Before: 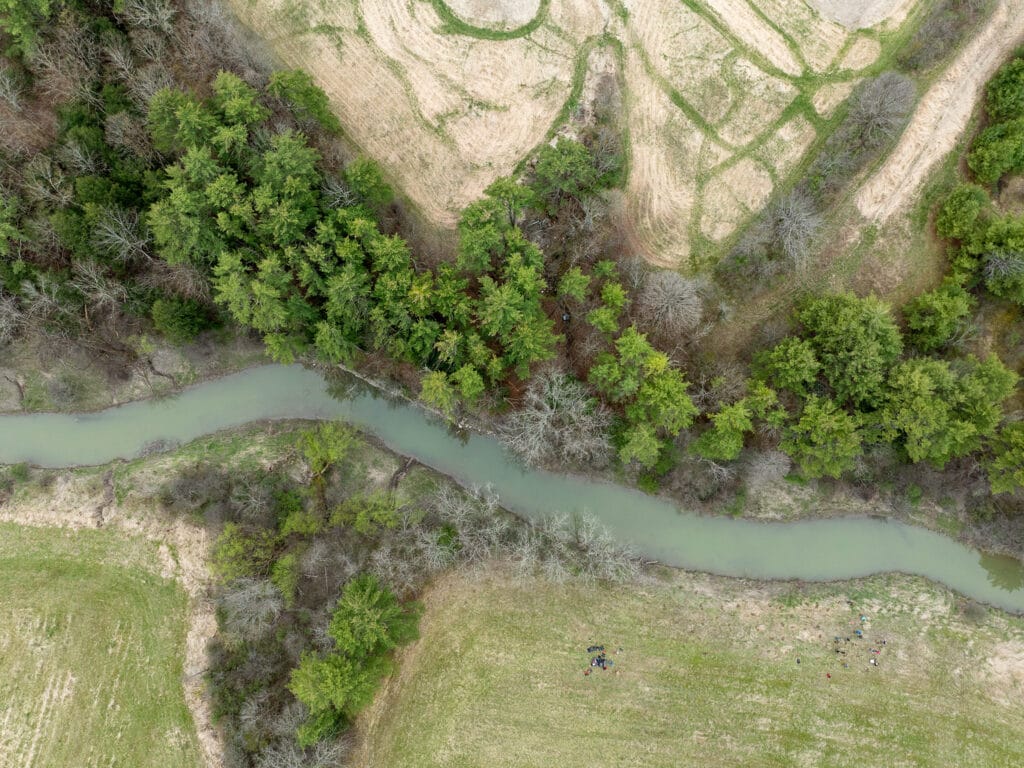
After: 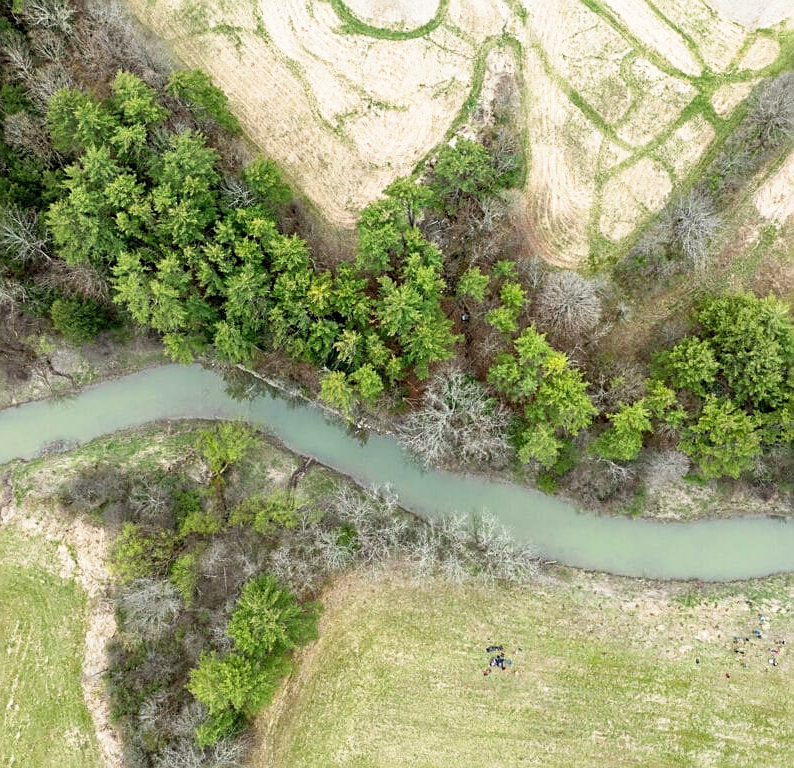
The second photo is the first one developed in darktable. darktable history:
base curve: curves: ch0 [(0, 0) (0.579, 0.807) (1, 1)], preserve colors none
crop: left 9.871%, right 12.549%
sharpen: on, module defaults
